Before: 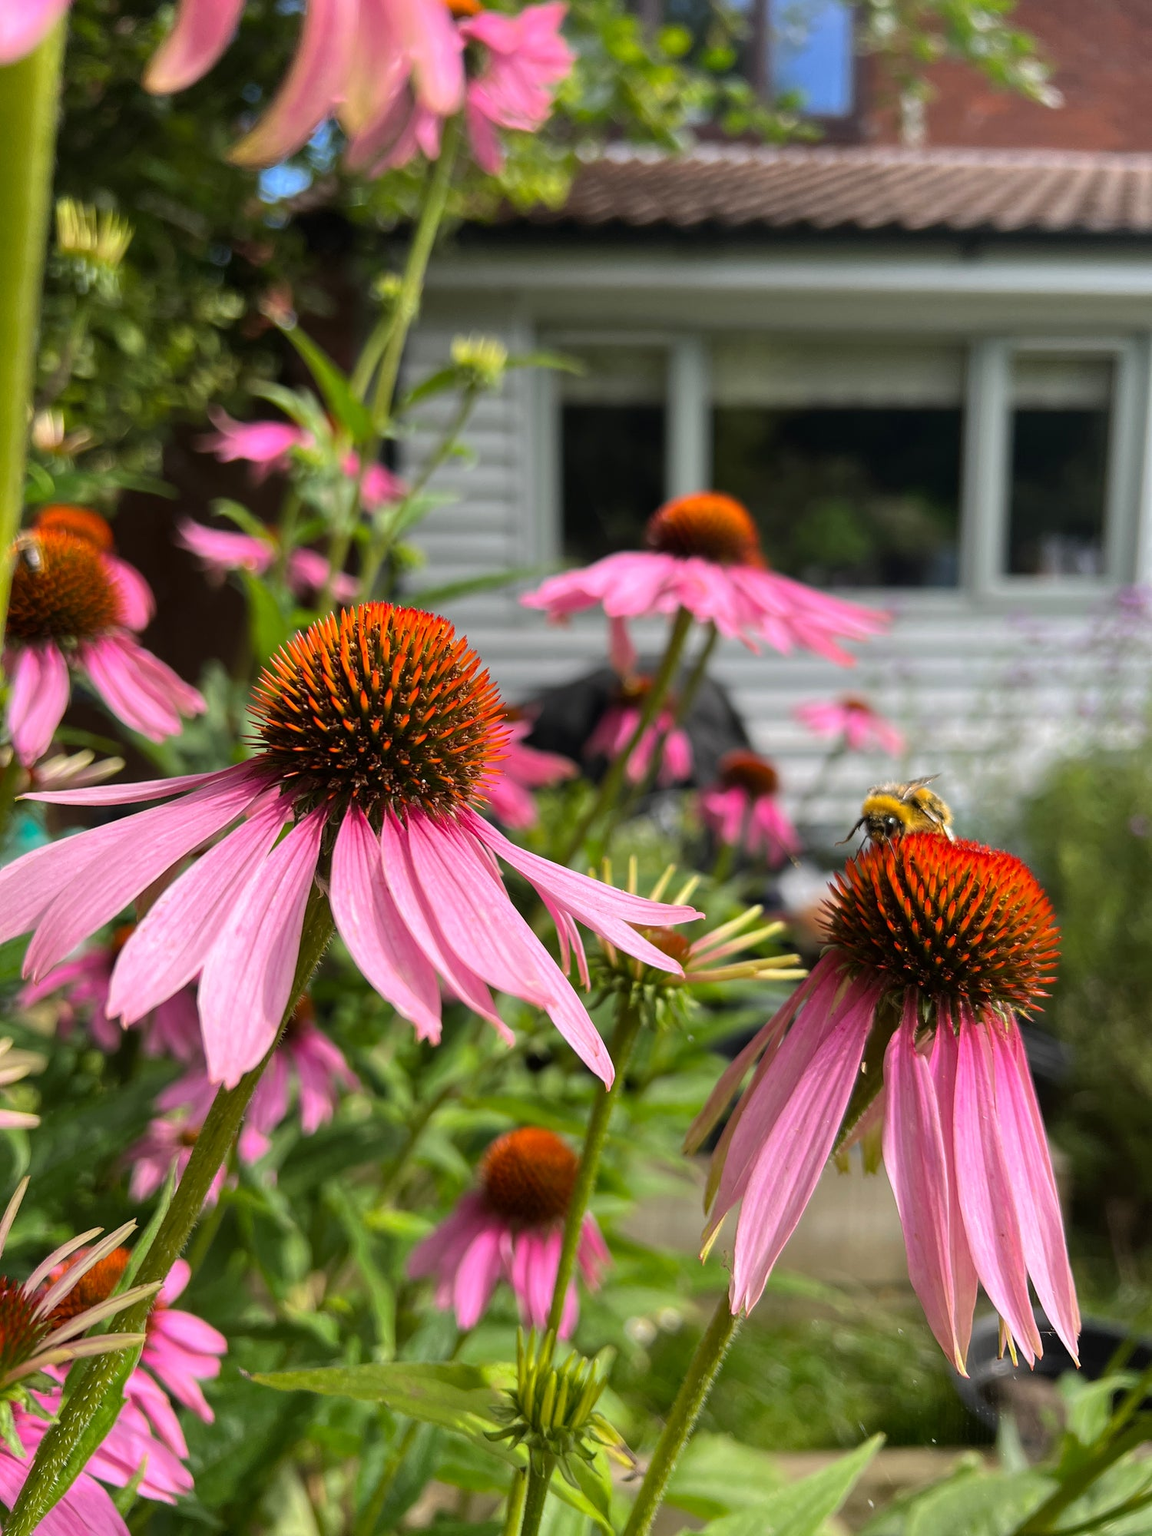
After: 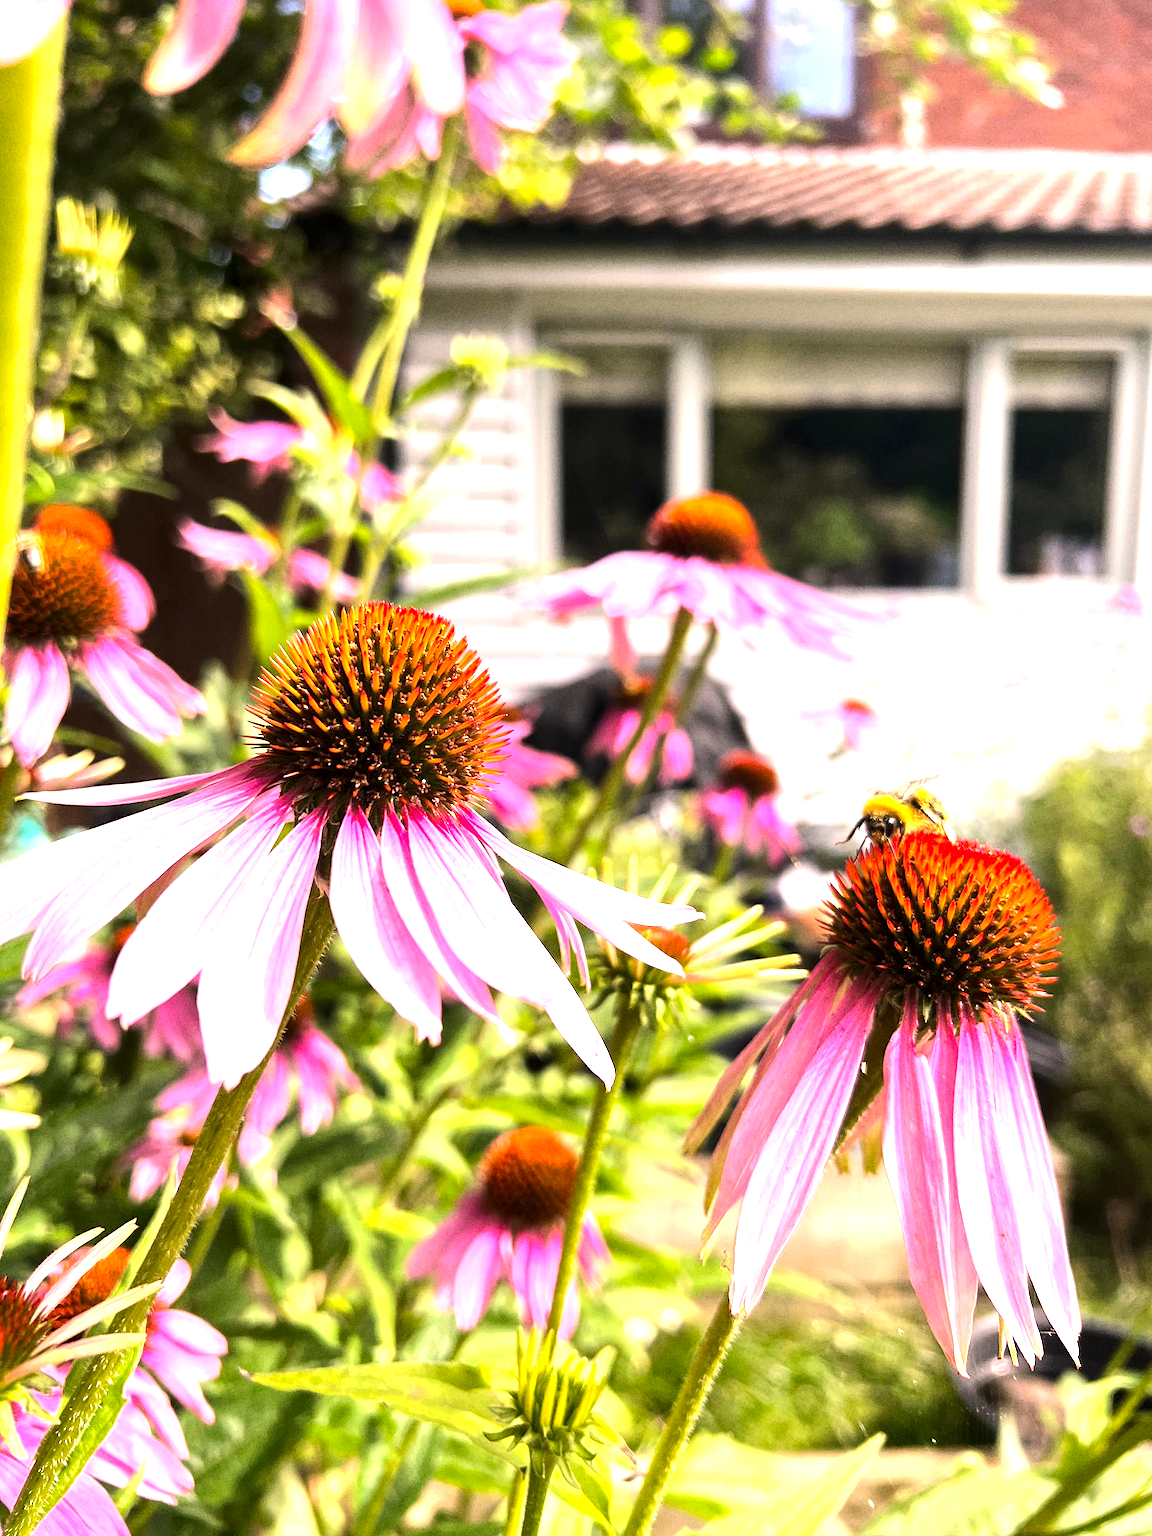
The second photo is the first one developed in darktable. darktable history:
local contrast: mode bilateral grid, contrast 20, coarseness 50, detail 130%, midtone range 0.2
exposure: black level correction 0, exposure 1.173 EV, compensate exposure bias true, compensate highlight preservation false
base curve: curves: ch0 [(0, 0) (0.472, 0.508) (1, 1)]
tone equalizer: -8 EV -0.75 EV, -7 EV -0.7 EV, -6 EV -0.6 EV, -5 EV -0.4 EV, -3 EV 0.4 EV, -2 EV 0.6 EV, -1 EV 0.7 EV, +0 EV 0.75 EV, edges refinement/feathering 500, mask exposure compensation -1.57 EV, preserve details no
grain: on, module defaults
color correction: highlights a* 12.23, highlights b* 5.41
